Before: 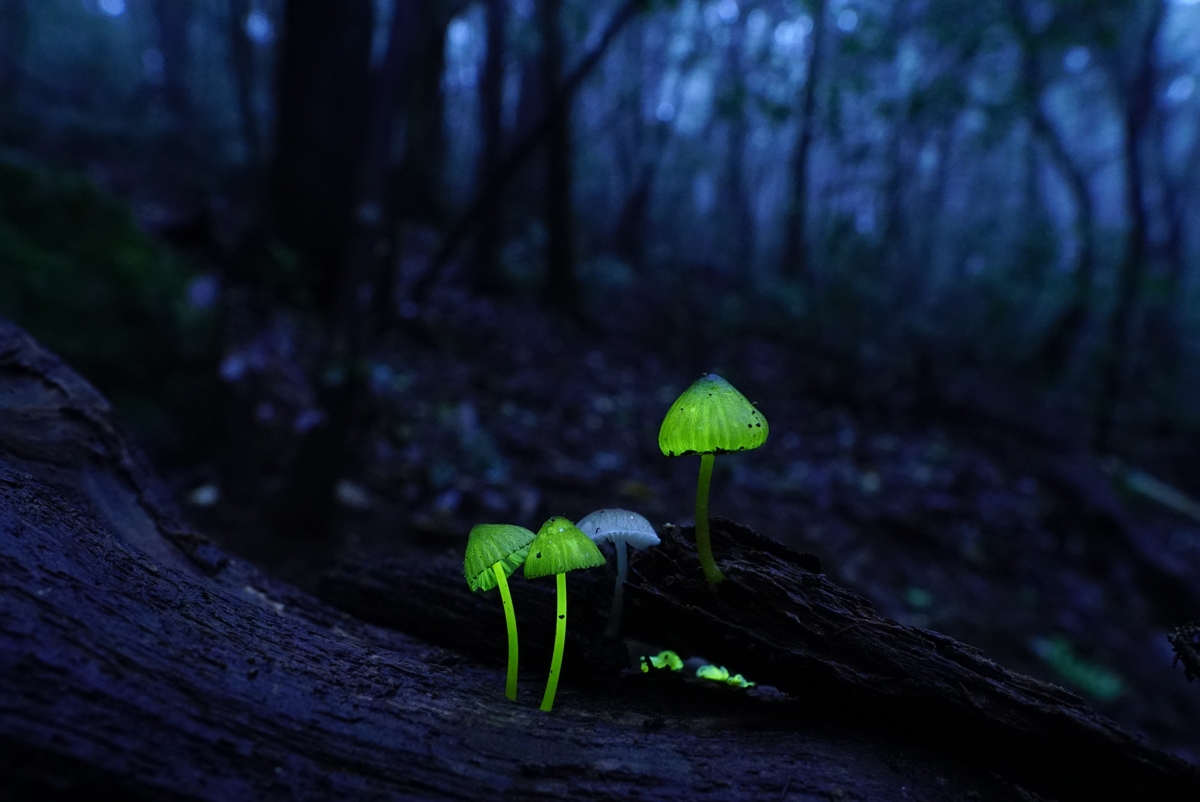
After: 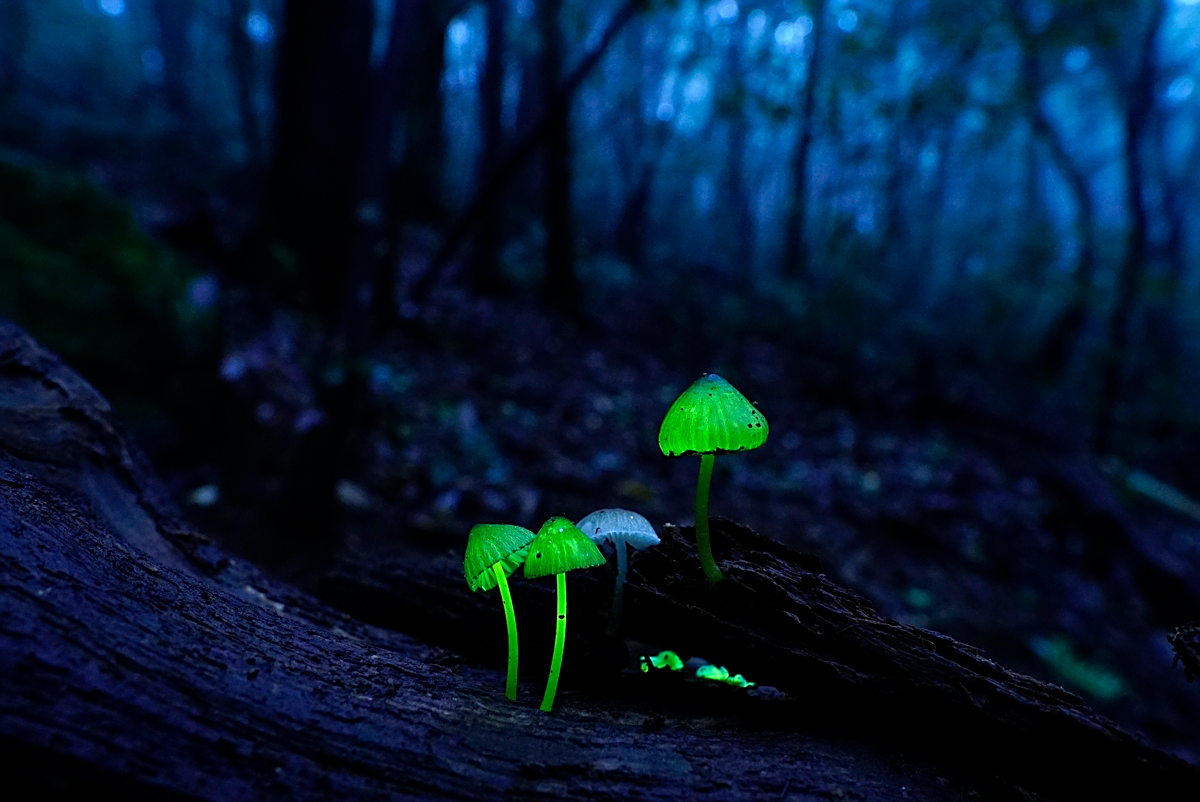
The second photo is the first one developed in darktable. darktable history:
exposure: exposure 0.376 EV, compensate highlight preservation false
sharpen: on, module defaults
